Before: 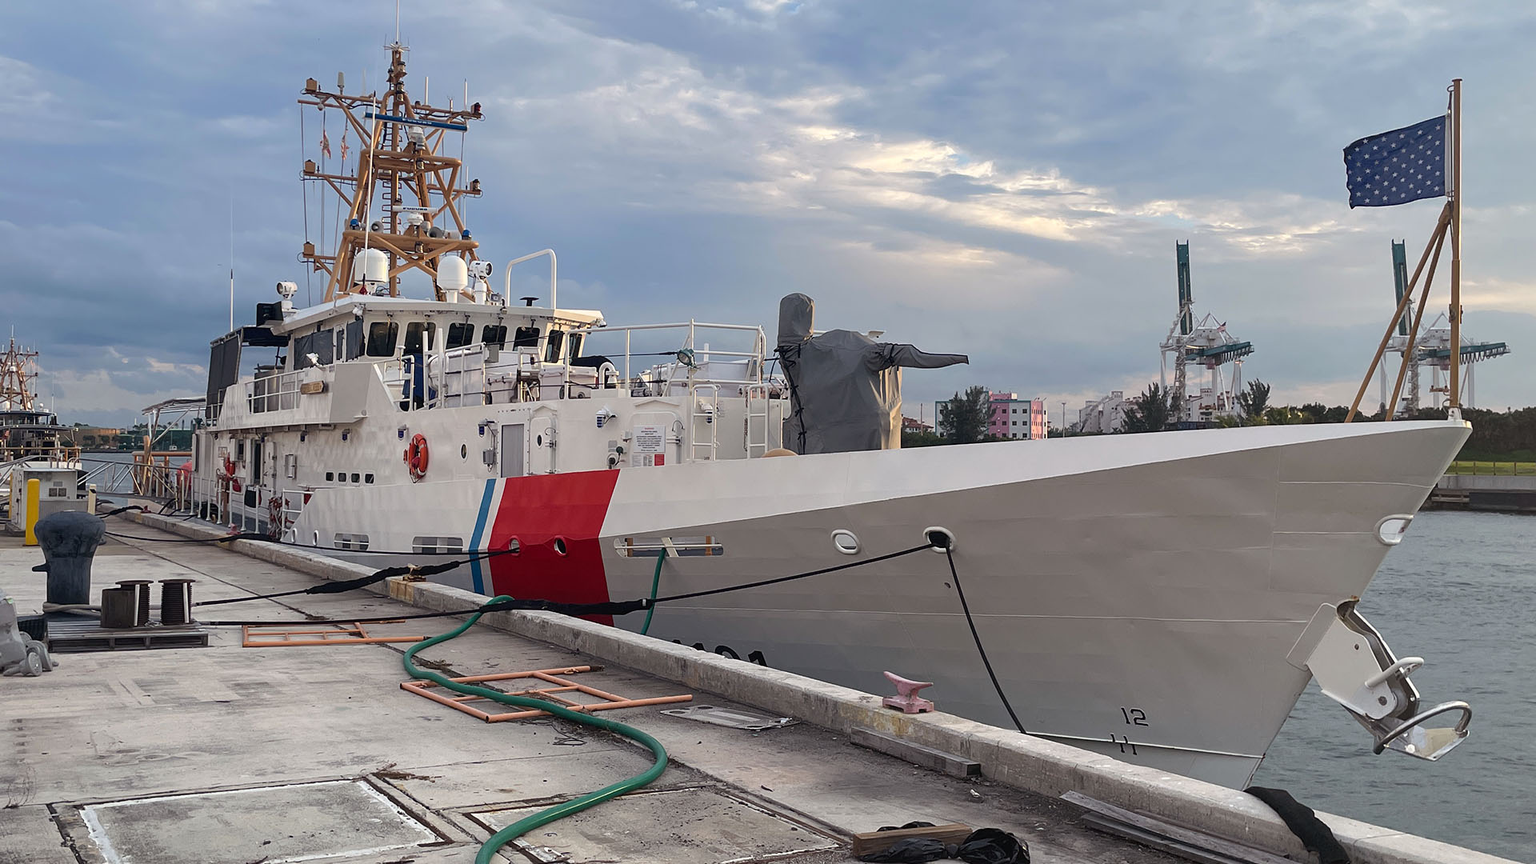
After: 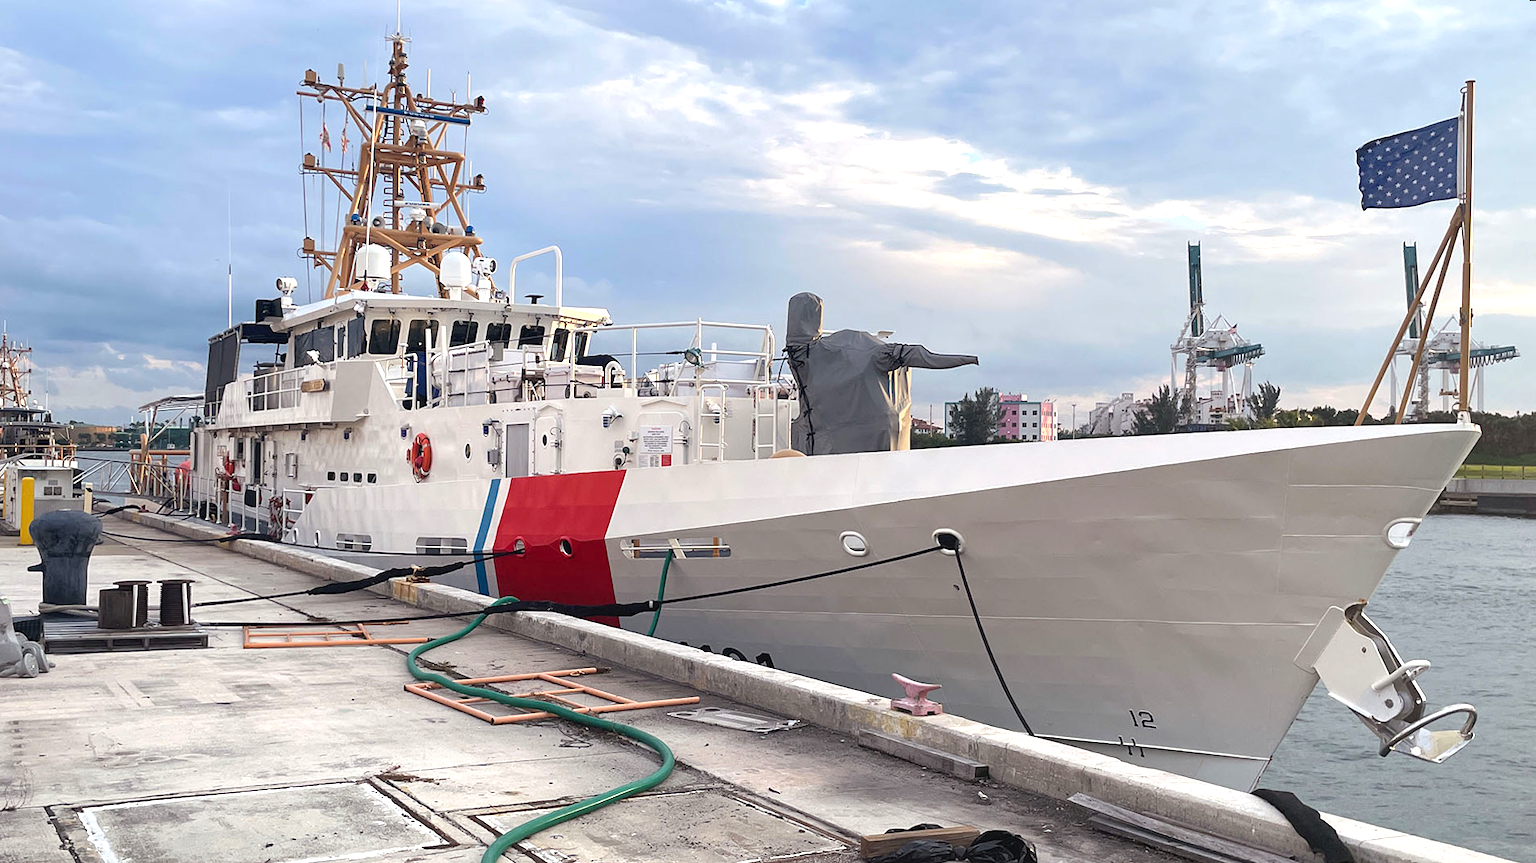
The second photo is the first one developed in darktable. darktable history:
rotate and perspective: rotation 0.174°, lens shift (vertical) 0.013, lens shift (horizontal) 0.019, shear 0.001, automatic cropping original format, crop left 0.007, crop right 0.991, crop top 0.016, crop bottom 0.997
exposure: exposure 0.785 EV, compensate highlight preservation false
